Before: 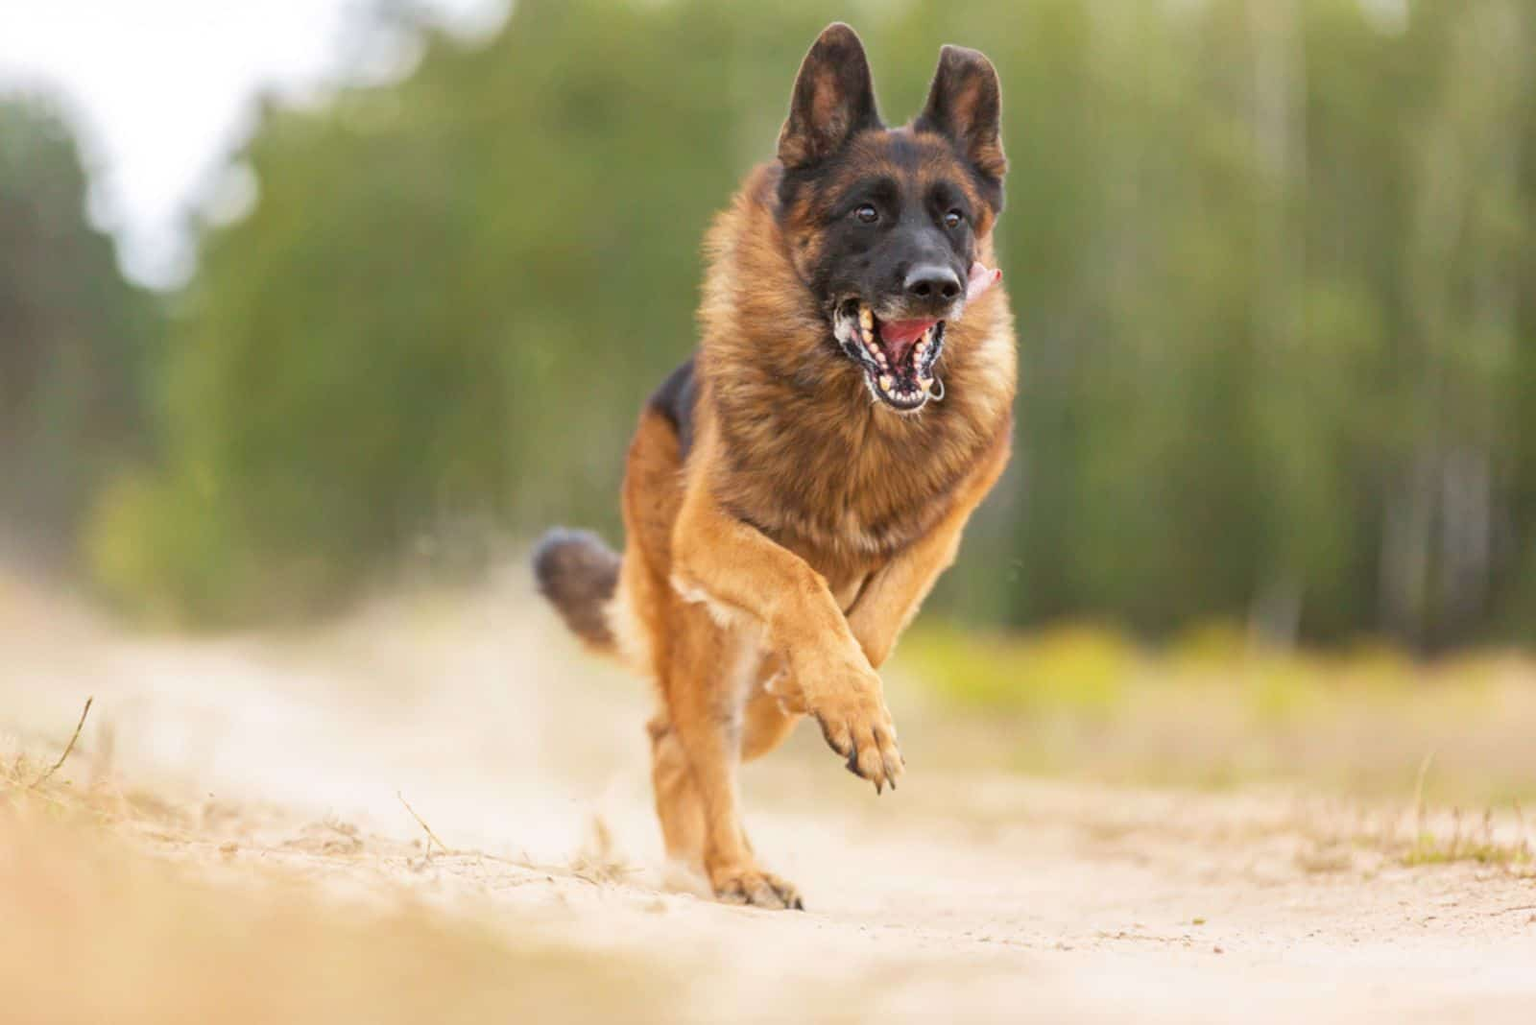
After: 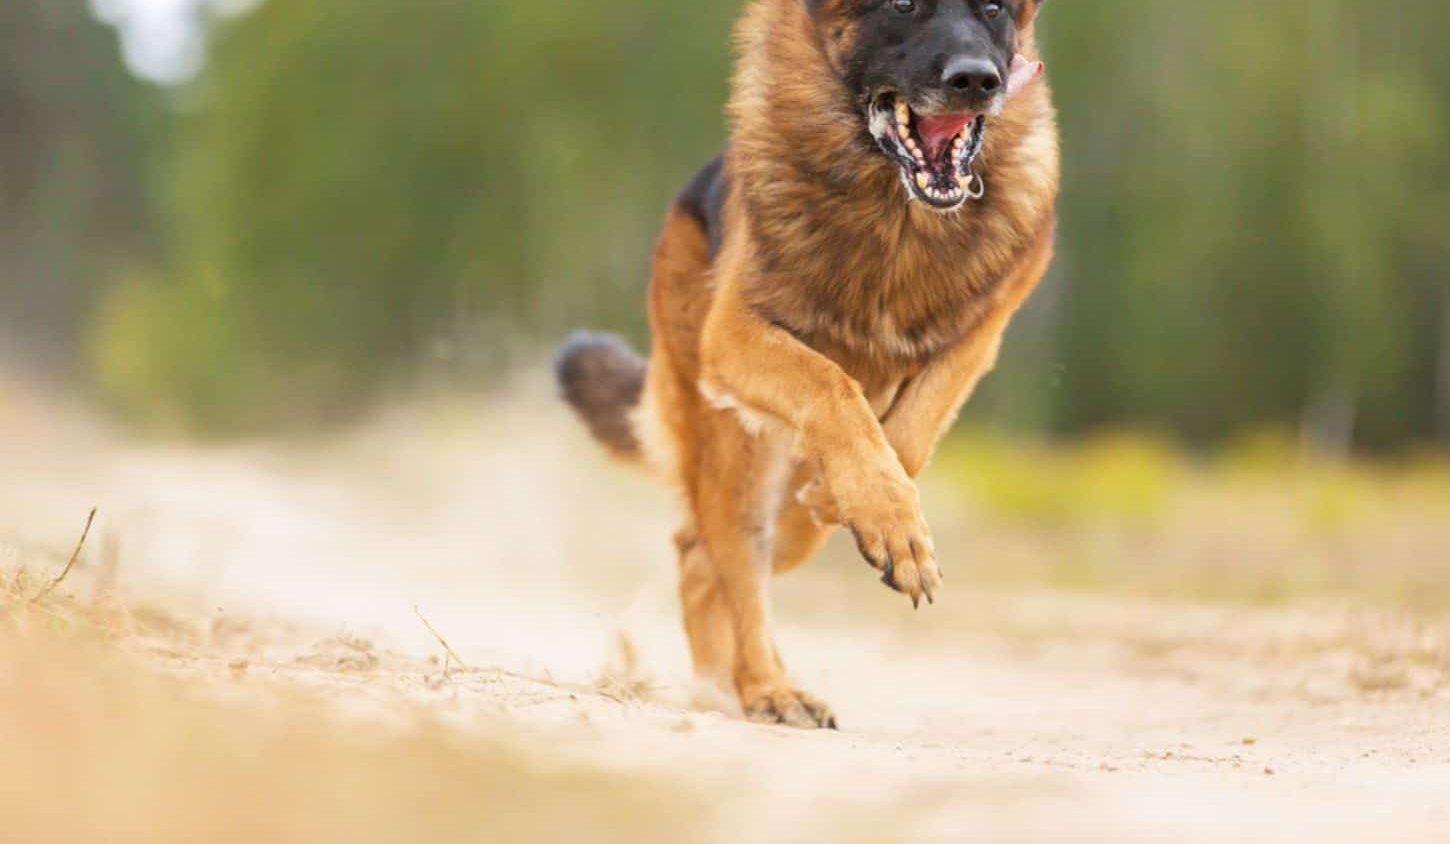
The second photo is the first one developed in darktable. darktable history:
crop: top 20.535%, right 9.352%, bottom 0.35%
